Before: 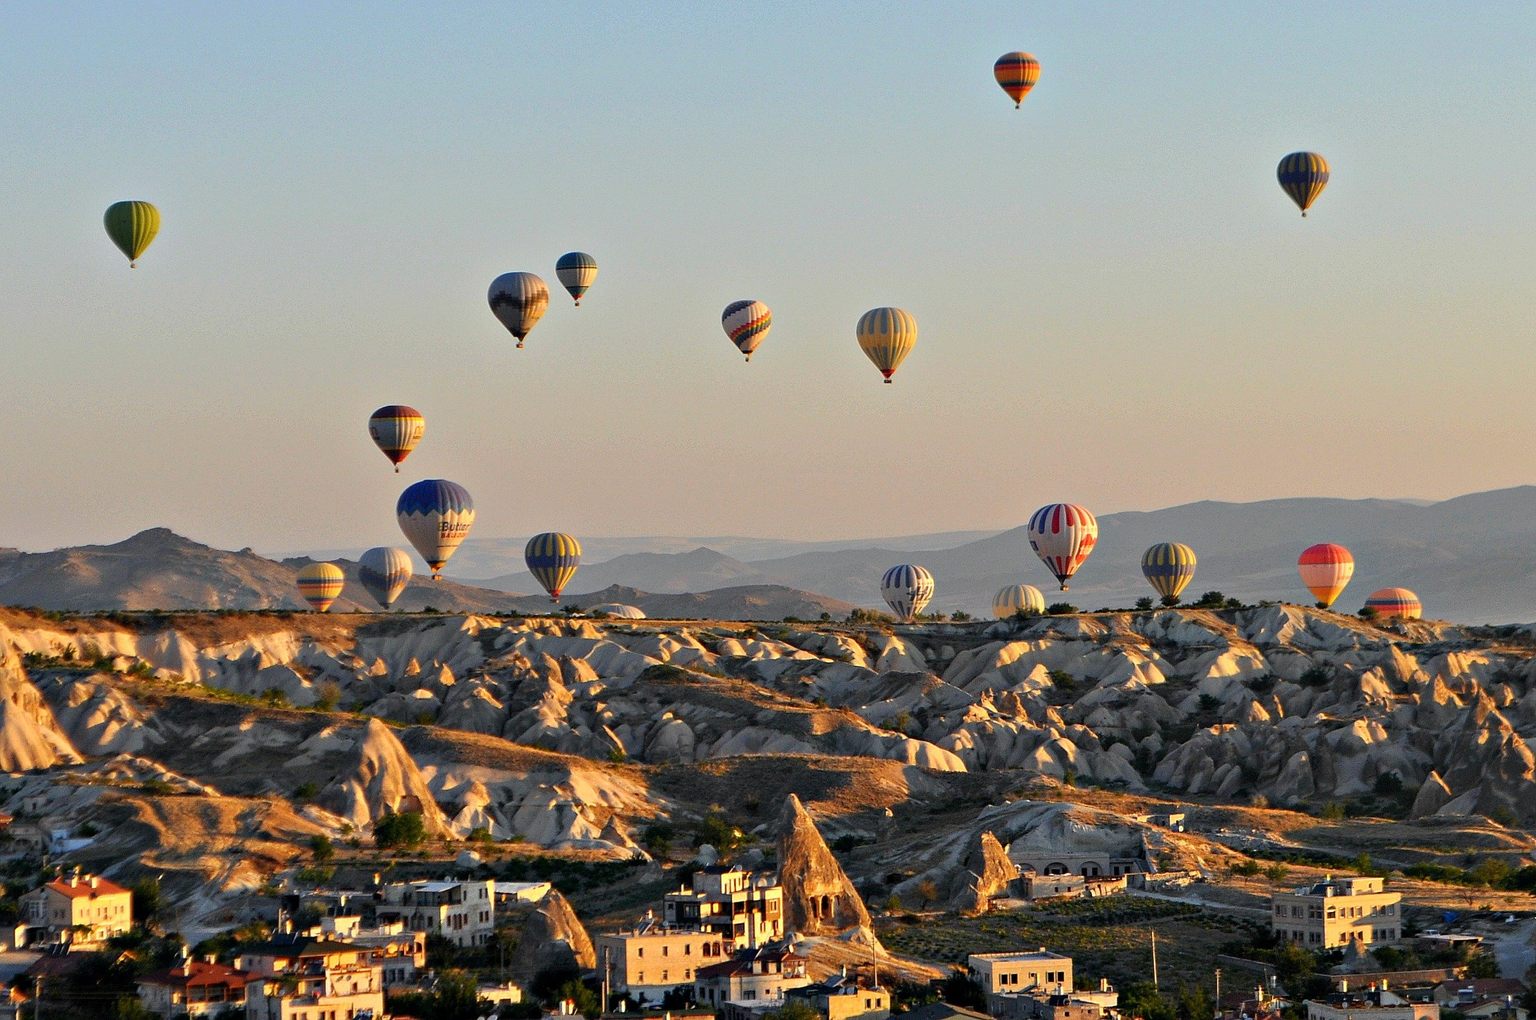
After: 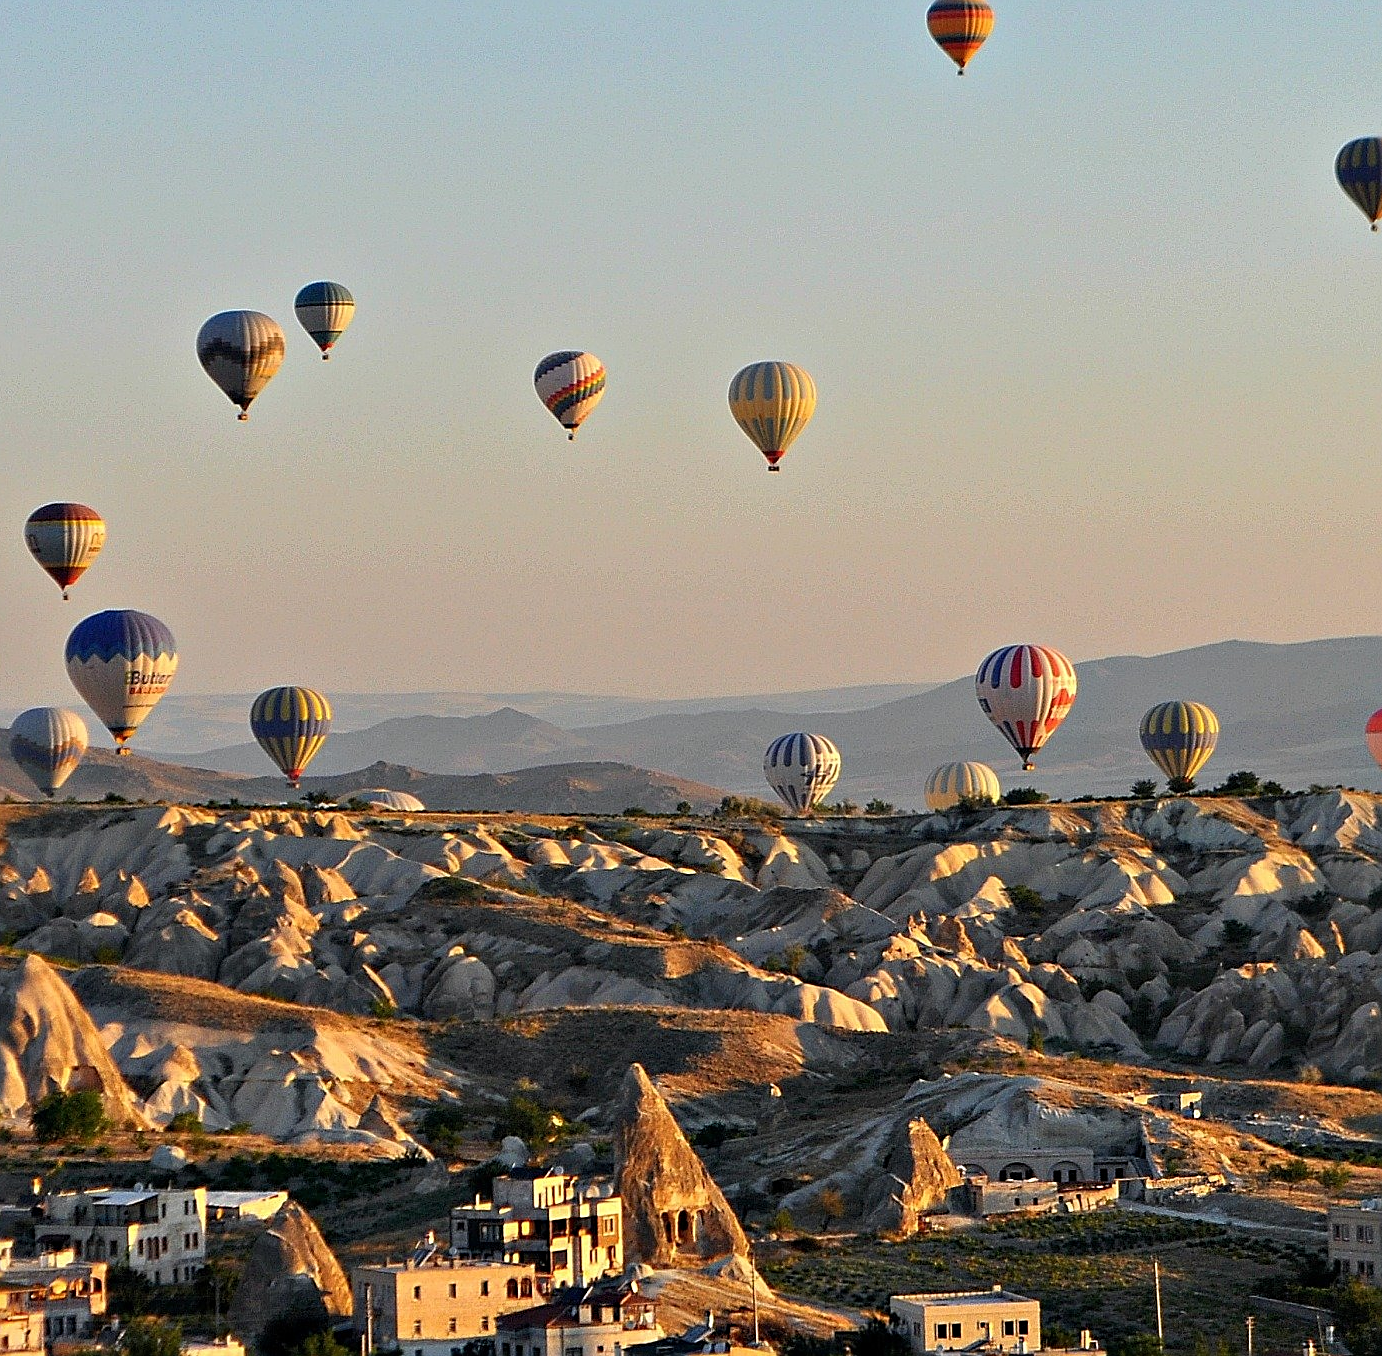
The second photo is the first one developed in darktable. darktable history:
sharpen: on, module defaults
color balance: input saturation 99%
crop and rotate: left 22.918%, top 5.629%, right 14.711%, bottom 2.247%
